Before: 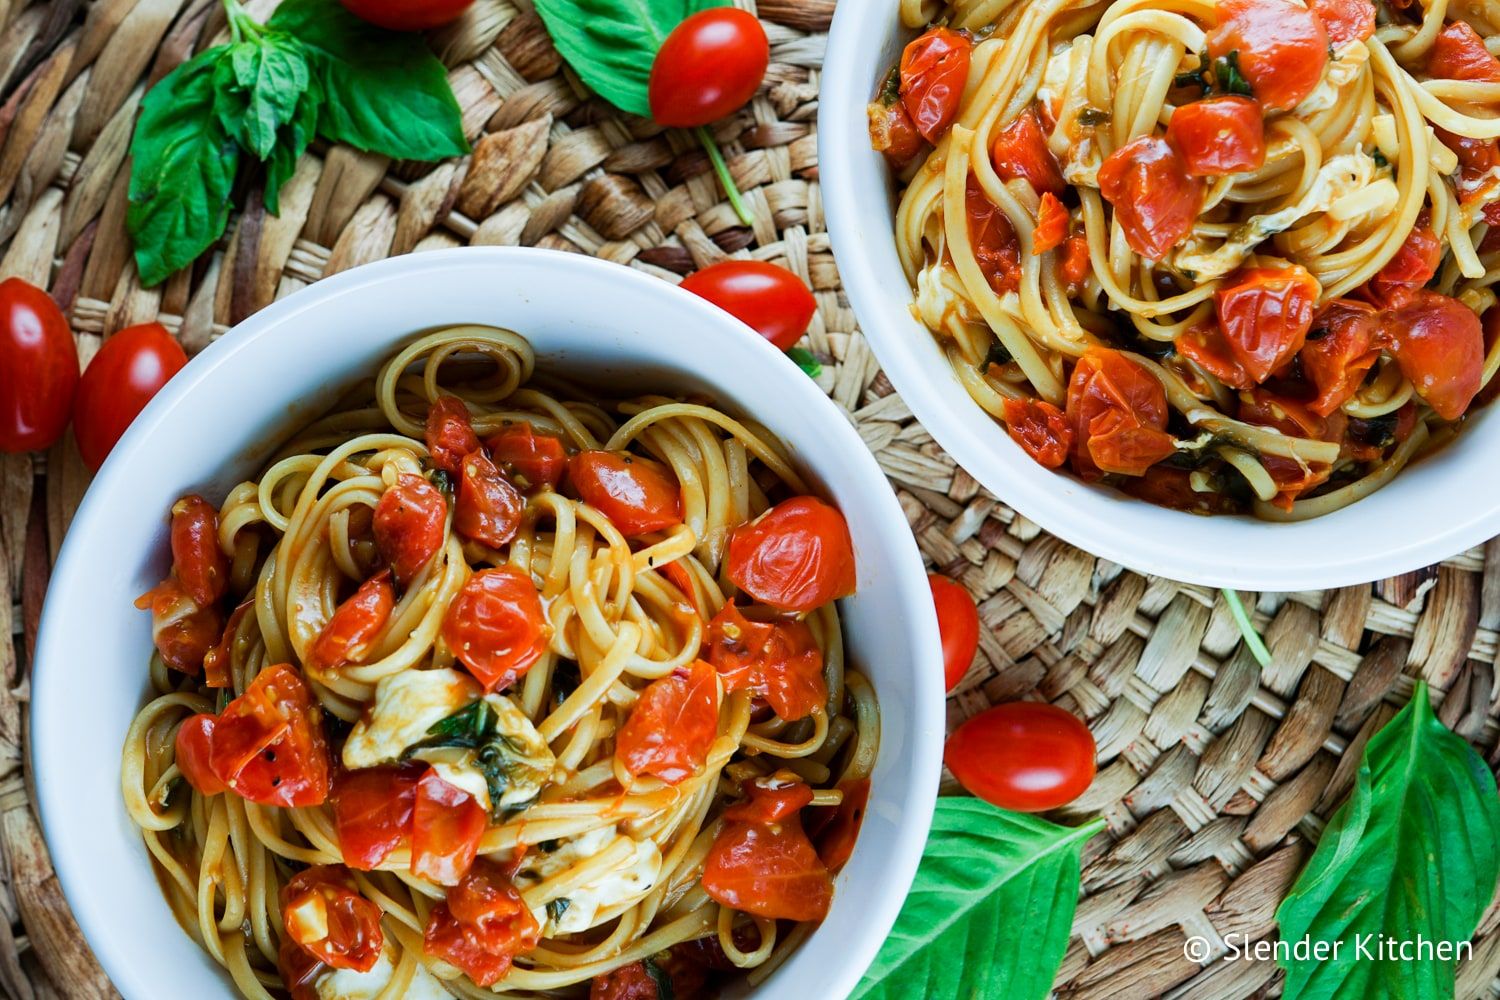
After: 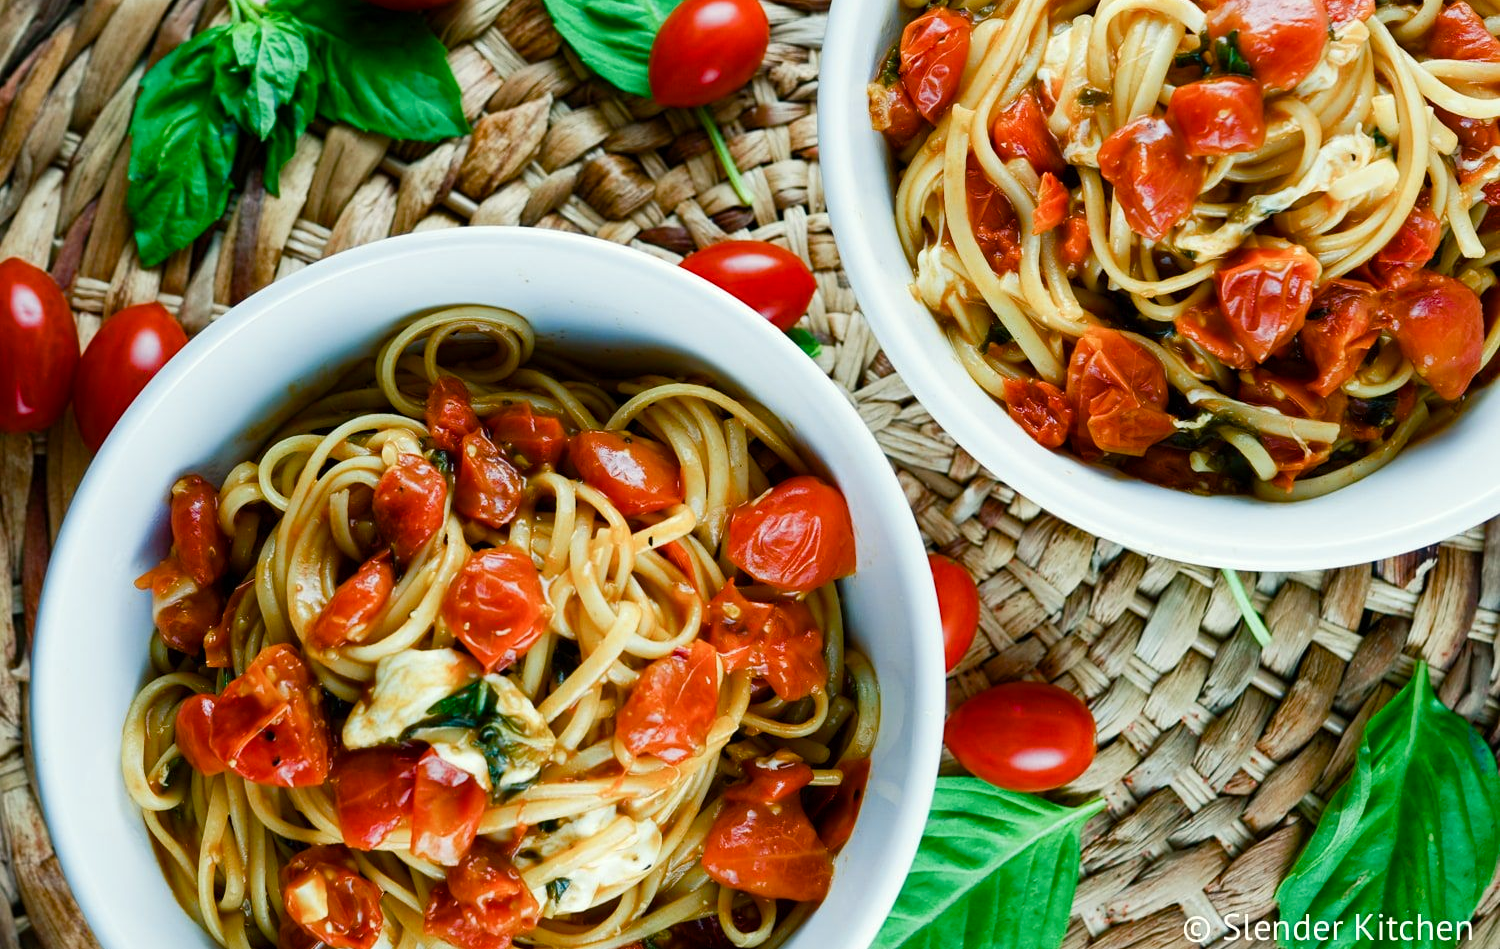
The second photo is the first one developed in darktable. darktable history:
shadows and highlights: low approximation 0.01, soften with gaussian
crop and rotate: top 2.04%, bottom 3.03%
color balance rgb: shadows lift › luminance -7.9%, shadows lift › chroma 2.079%, shadows lift › hue 166.24°, highlights gain › luminance 6.258%, highlights gain › chroma 2.629%, highlights gain › hue 90.83°, linear chroma grading › global chroma 9.699%, perceptual saturation grading › global saturation 20%, perceptual saturation grading › highlights -49.908%, perceptual saturation grading › shadows 25.987%
